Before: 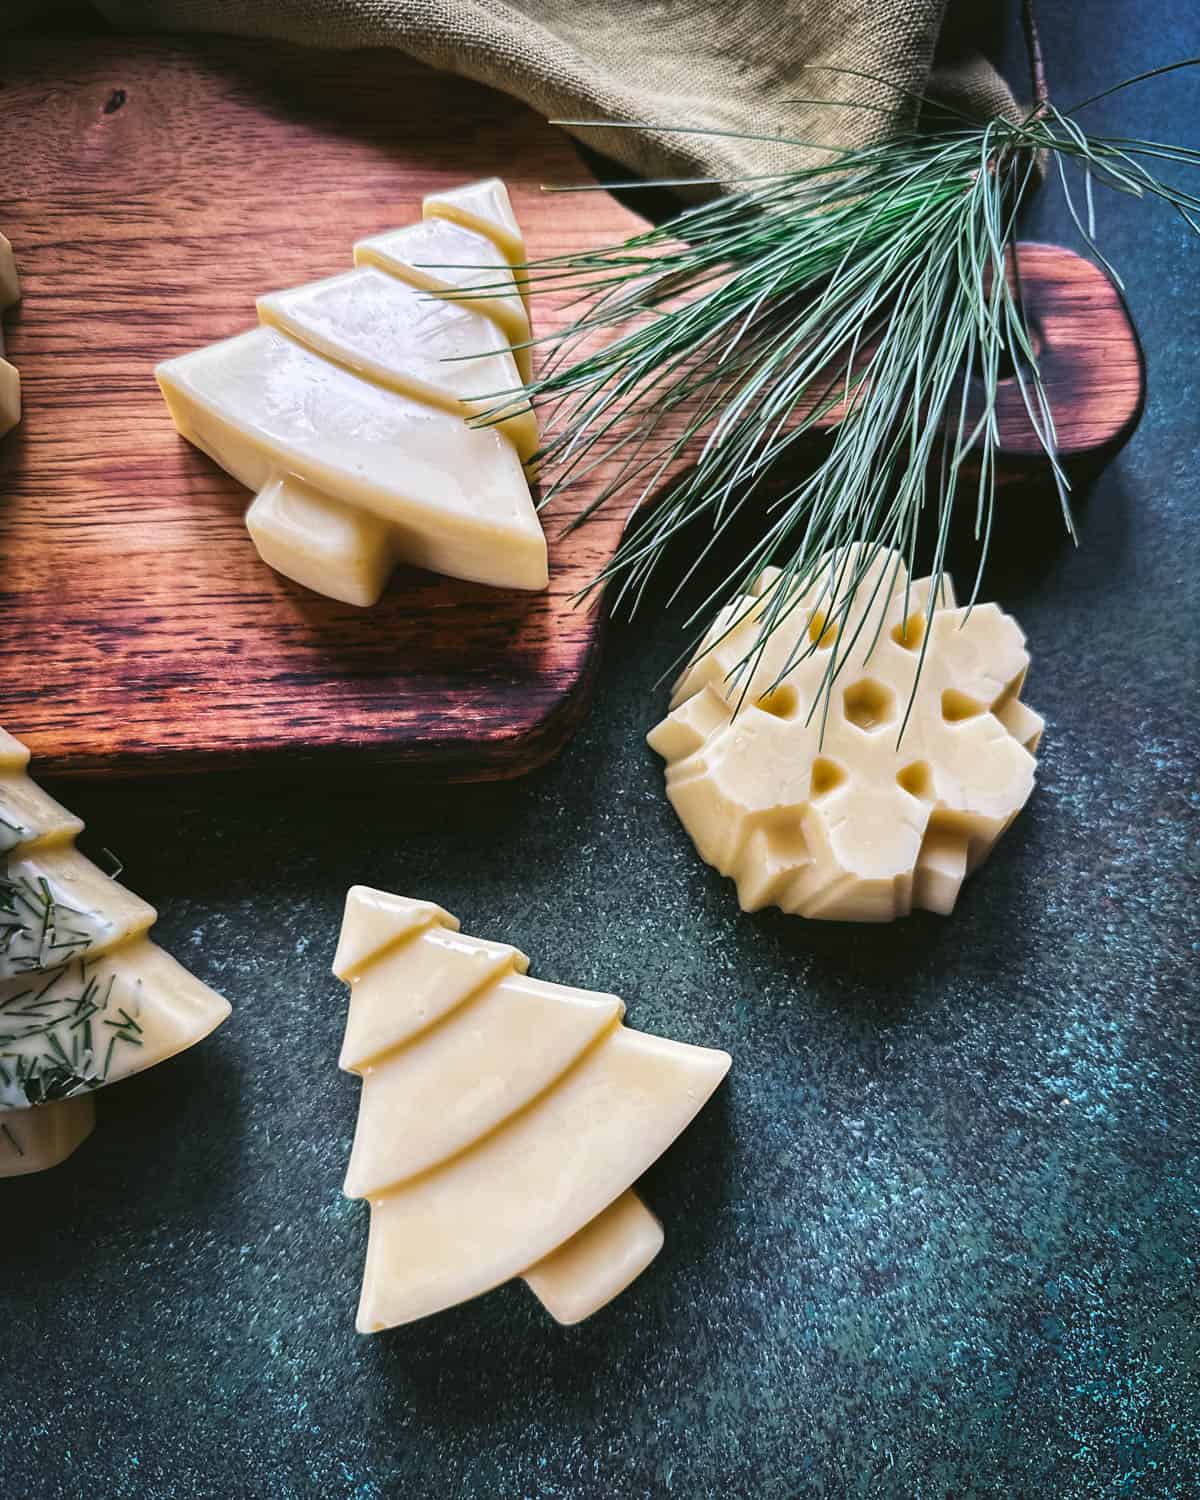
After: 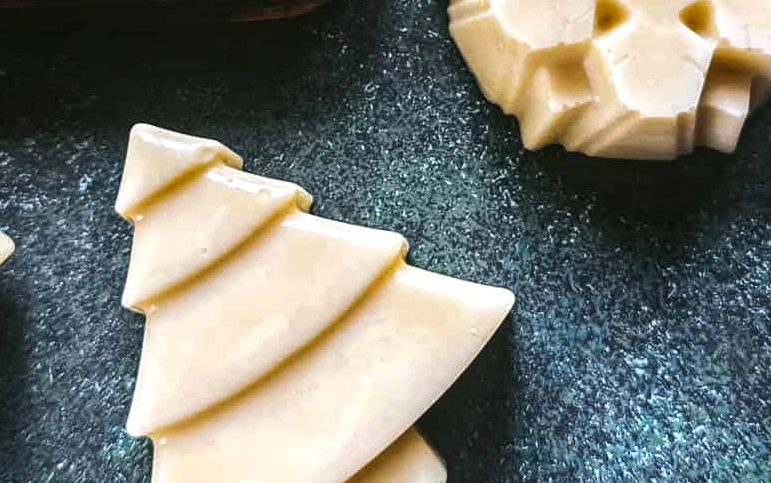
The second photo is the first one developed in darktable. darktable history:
tone equalizer: -8 EV -0.446 EV, -7 EV -0.383 EV, -6 EV -0.329 EV, -5 EV -0.238 EV, -3 EV 0.21 EV, -2 EV 0.307 EV, -1 EV 0.374 EV, +0 EV 0.389 EV, edges refinement/feathering 500, mask exposure compensation -1.57 EV, preserve details no
local contrast: on, module defaults
crop: left 18.164%, top 50.866%, right 17.533%, bottom 16.918%
